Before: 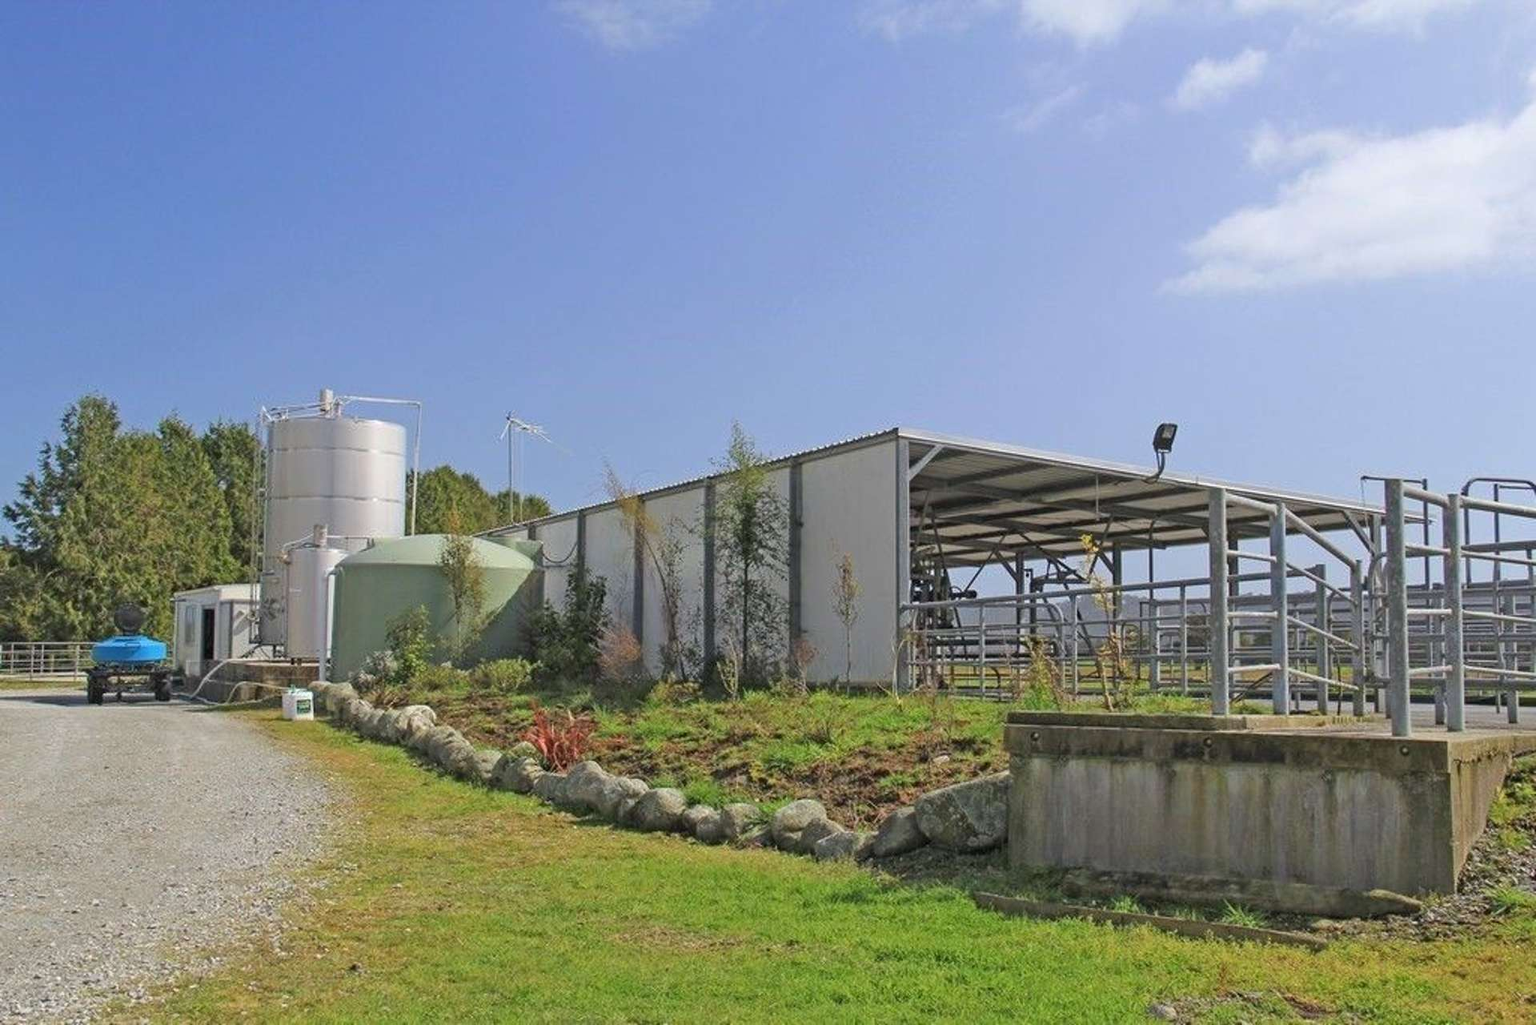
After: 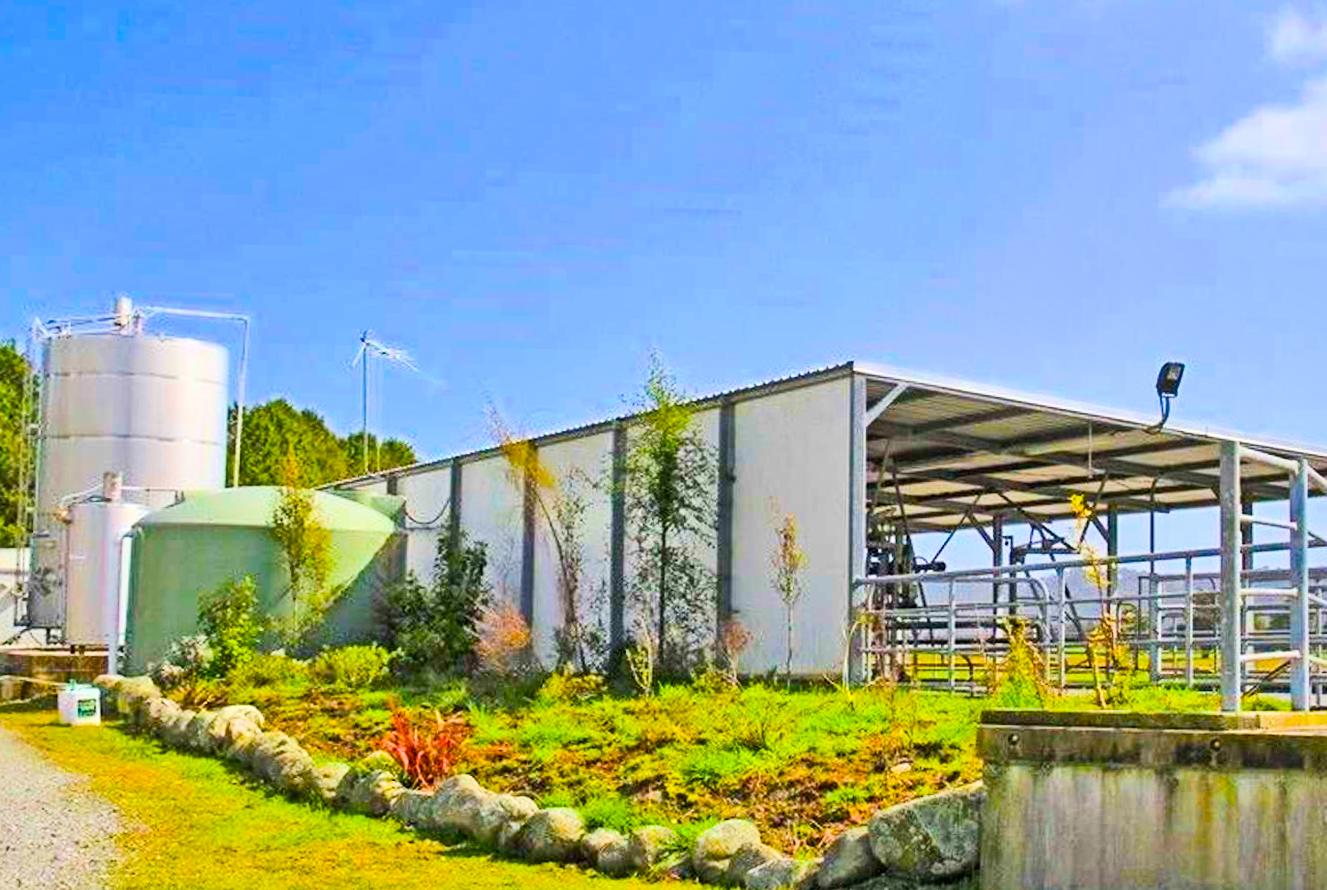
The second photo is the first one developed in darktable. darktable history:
color balance rgb: linear chroma grading › global chroma 25%, perceptual saturation grading › global saturation 40%, perceptual brilliance grading › global brilliance 30%, global vibrance 40%
local contrast: mode bilateral grid, contrast 20, coarseness 50, detail 141%, midtone range 0.2
filmic rgb: black relative exposure -7.15 EV, white relative exposure 5.36 EV, hardness 3.02
crop and rotate: left 17.046%, top 10.659%, right 12.989%, bottom 14.553%
shadows and highlights: soften with gaussian
rotate and perspective: rotation 0.679°, lens shift (horizontal) 0.136, crop left 0.009, crop right 0.991, crop top 0.078, crop bottom 0.95
contrast brightness saturation: contrast 0.2, brightness 0.16, saturation 0.22
